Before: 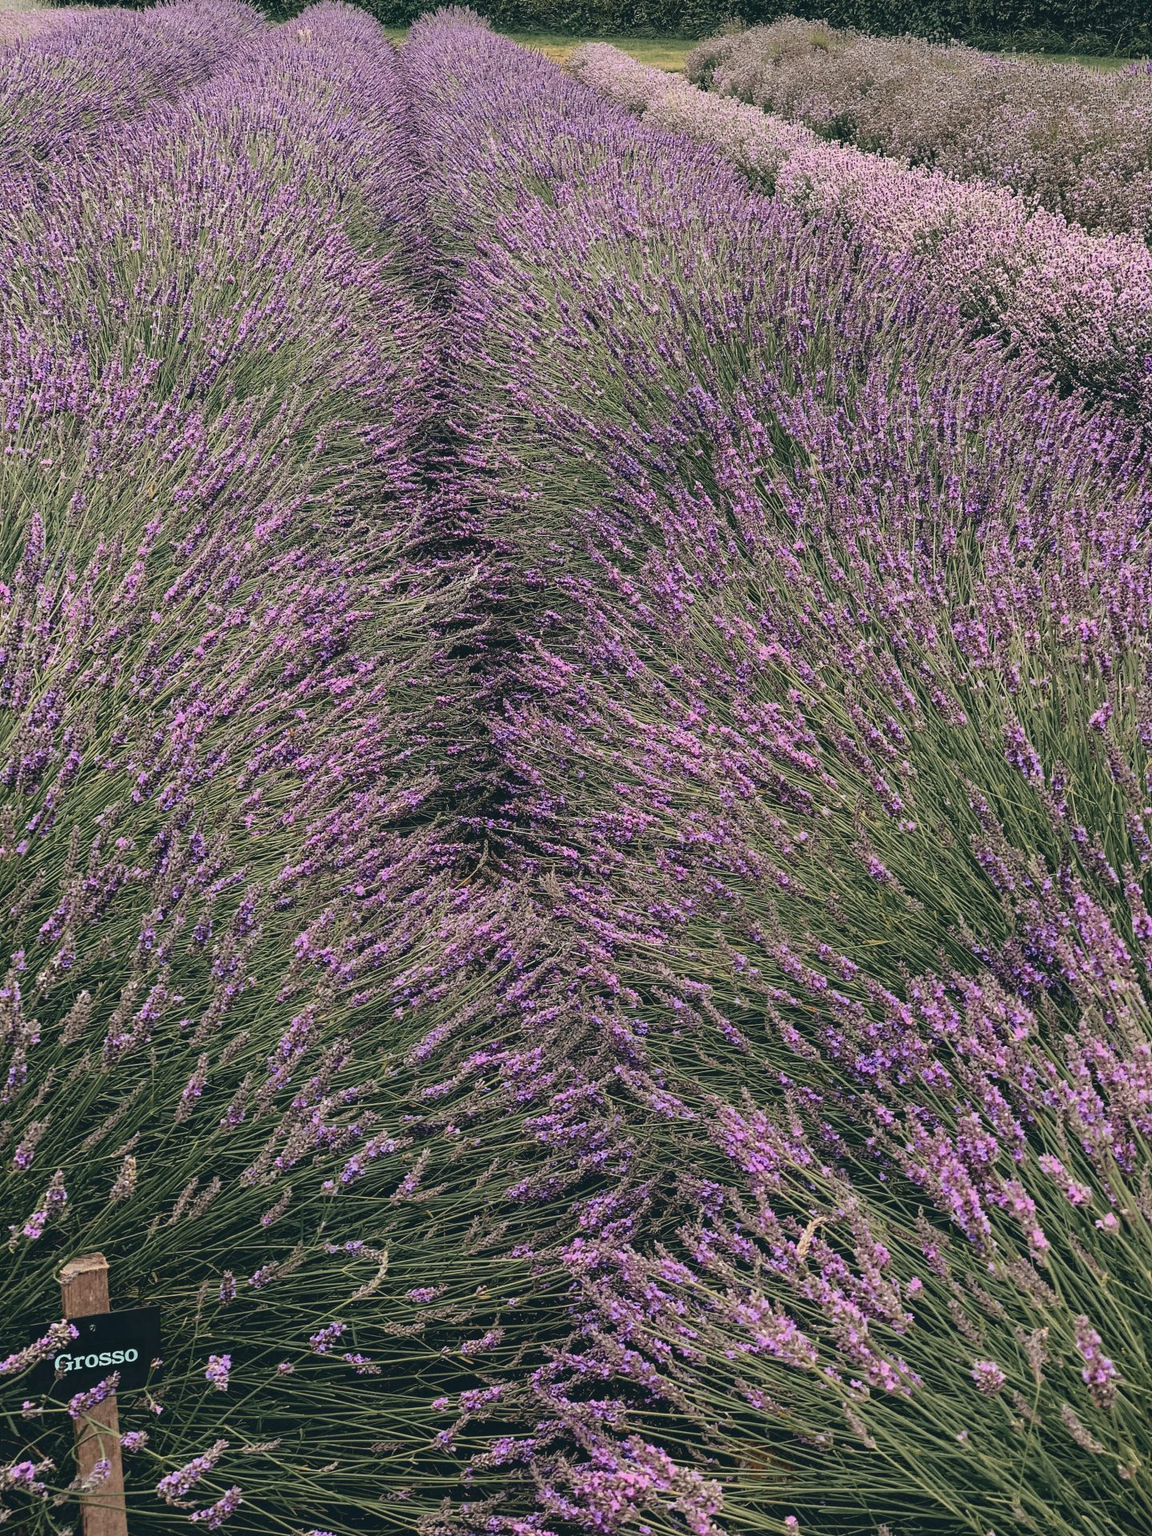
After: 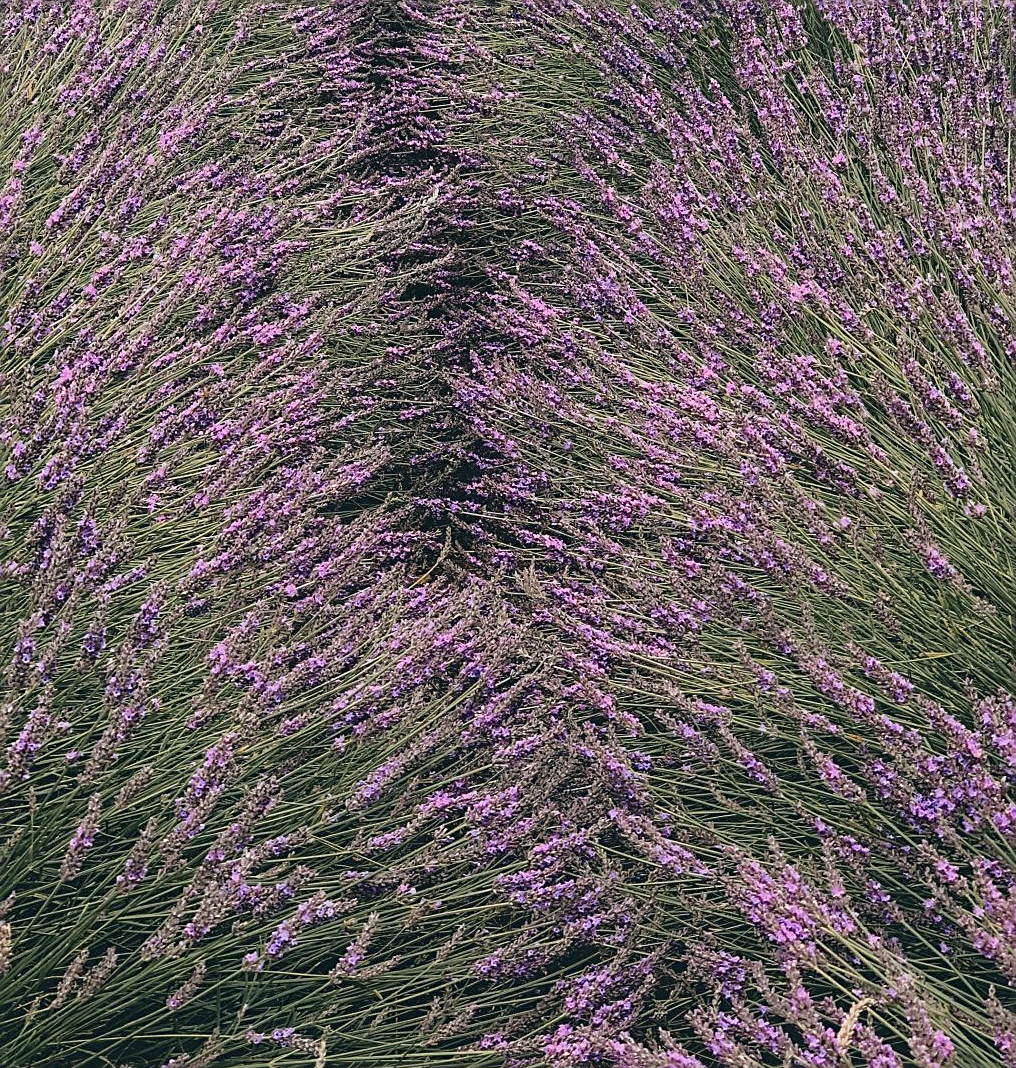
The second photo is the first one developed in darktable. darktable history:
crop: left 11.095%, top 27.261%, right 18.284%, bottom 17.066%
sharpen: on, module defaults
